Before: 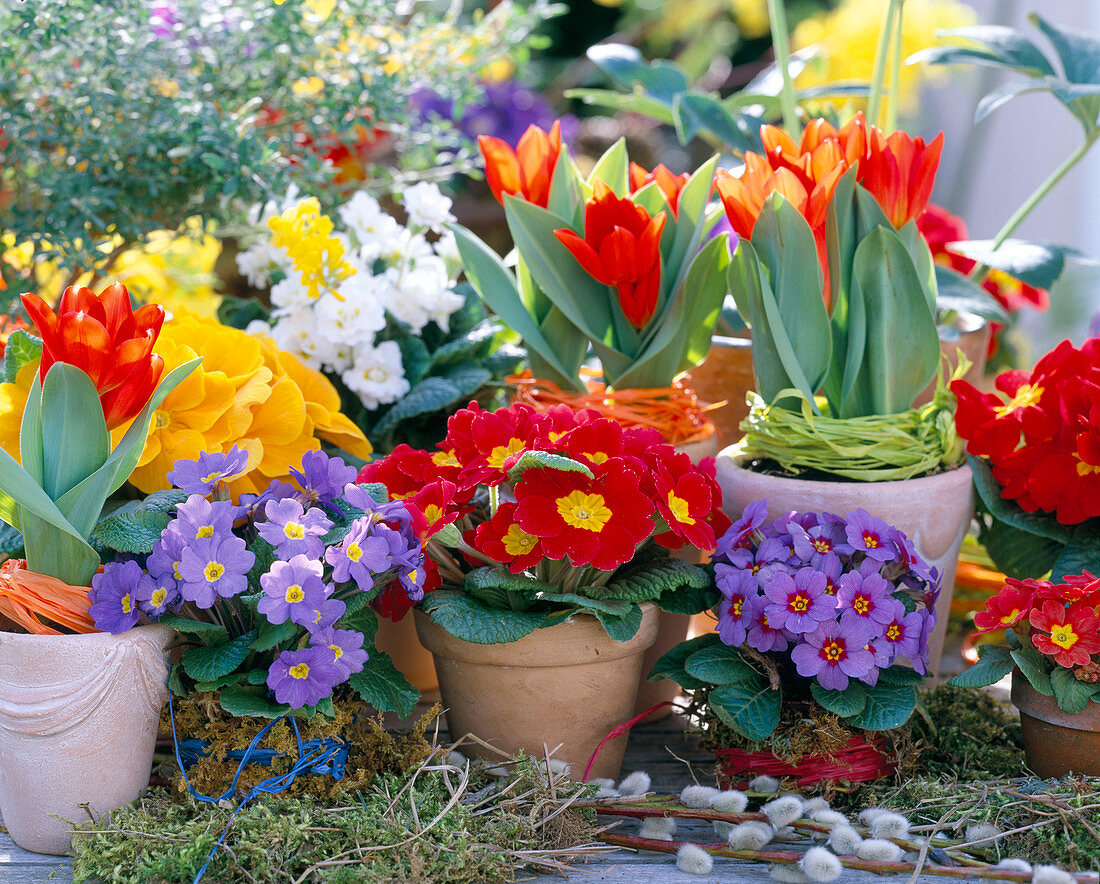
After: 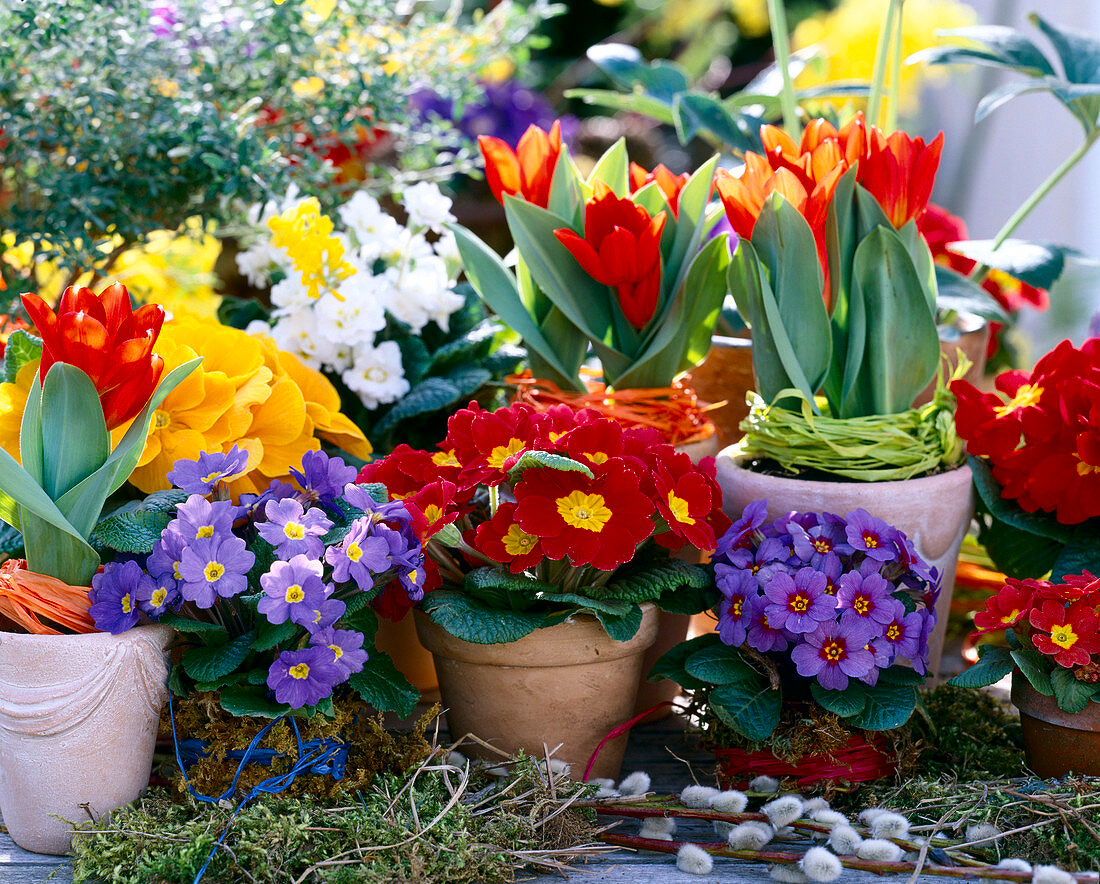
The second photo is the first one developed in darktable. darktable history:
contrast brightness saturation: contrast 0.205, brightness -0.115, saturation 0.103
